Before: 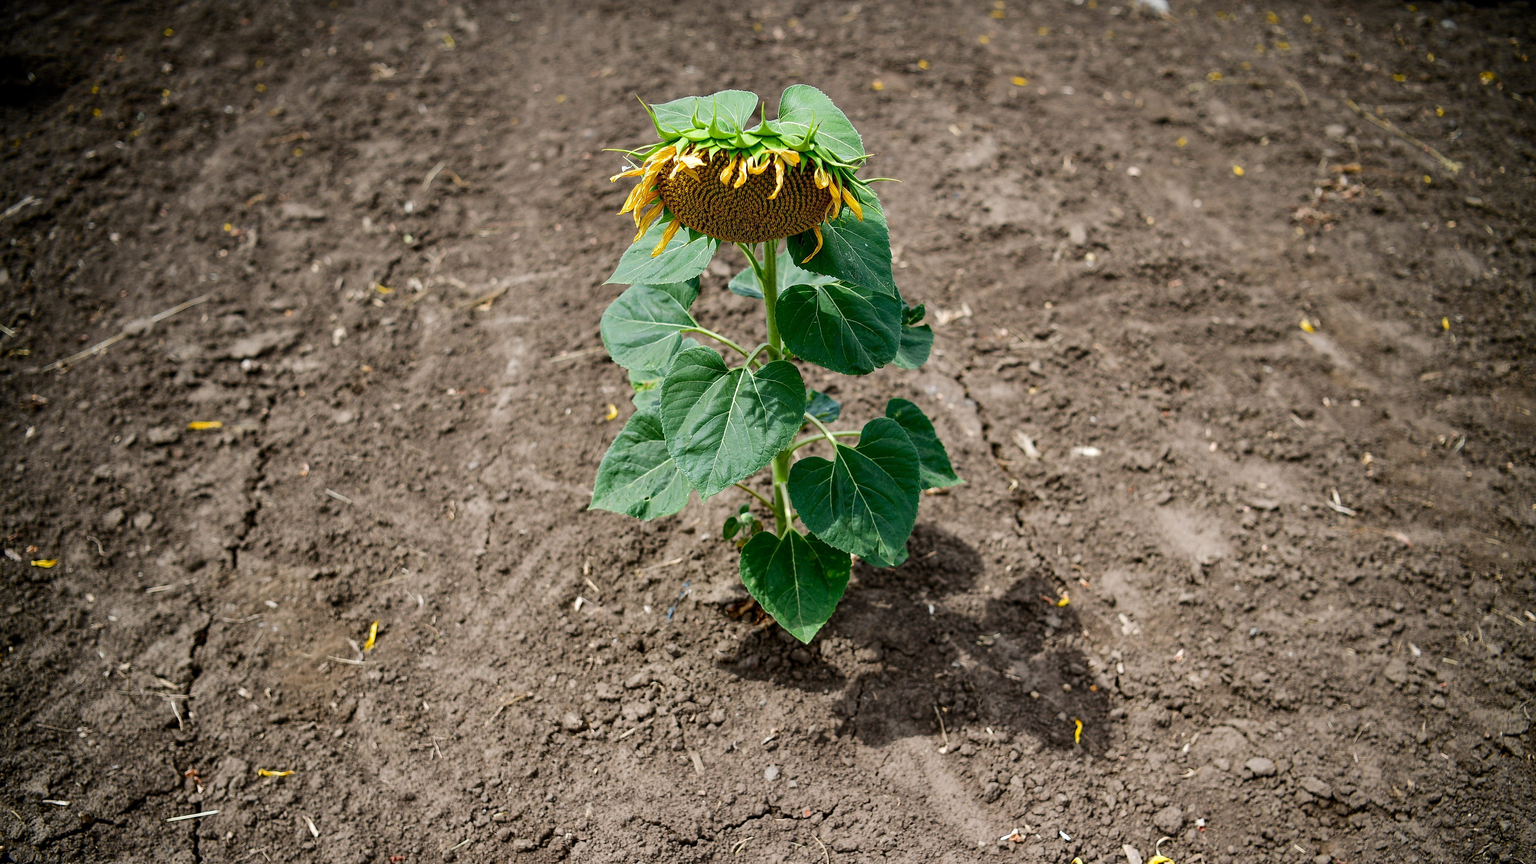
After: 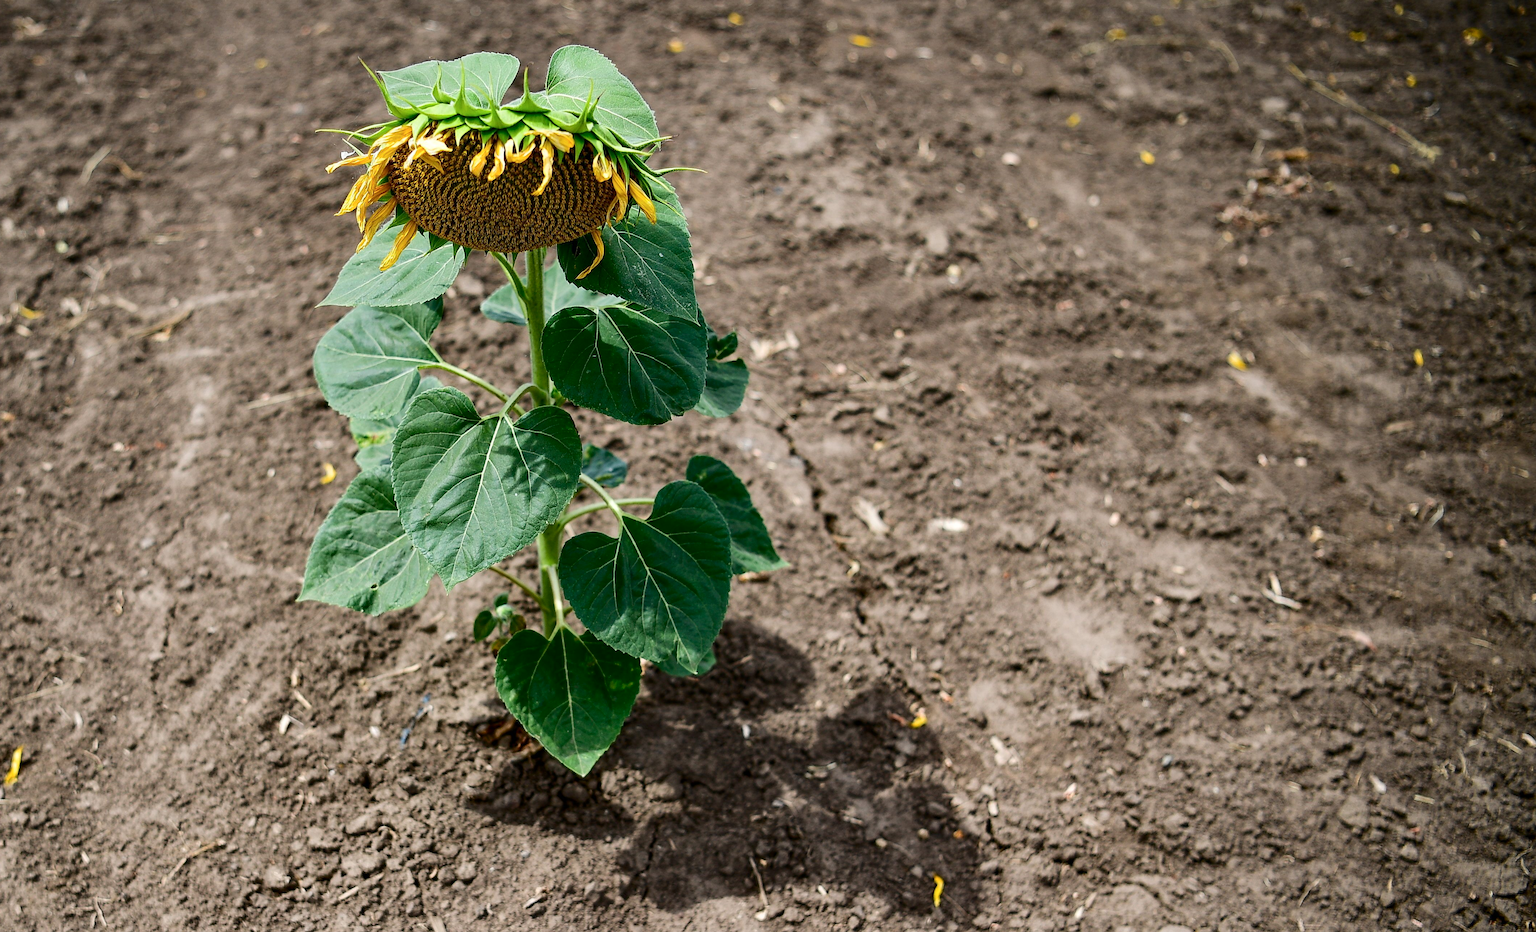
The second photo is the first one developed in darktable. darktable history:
crop: left 23.515%, top 5.826%, bottom 11.618%
contrast brightness saturation: contrast 0.142
